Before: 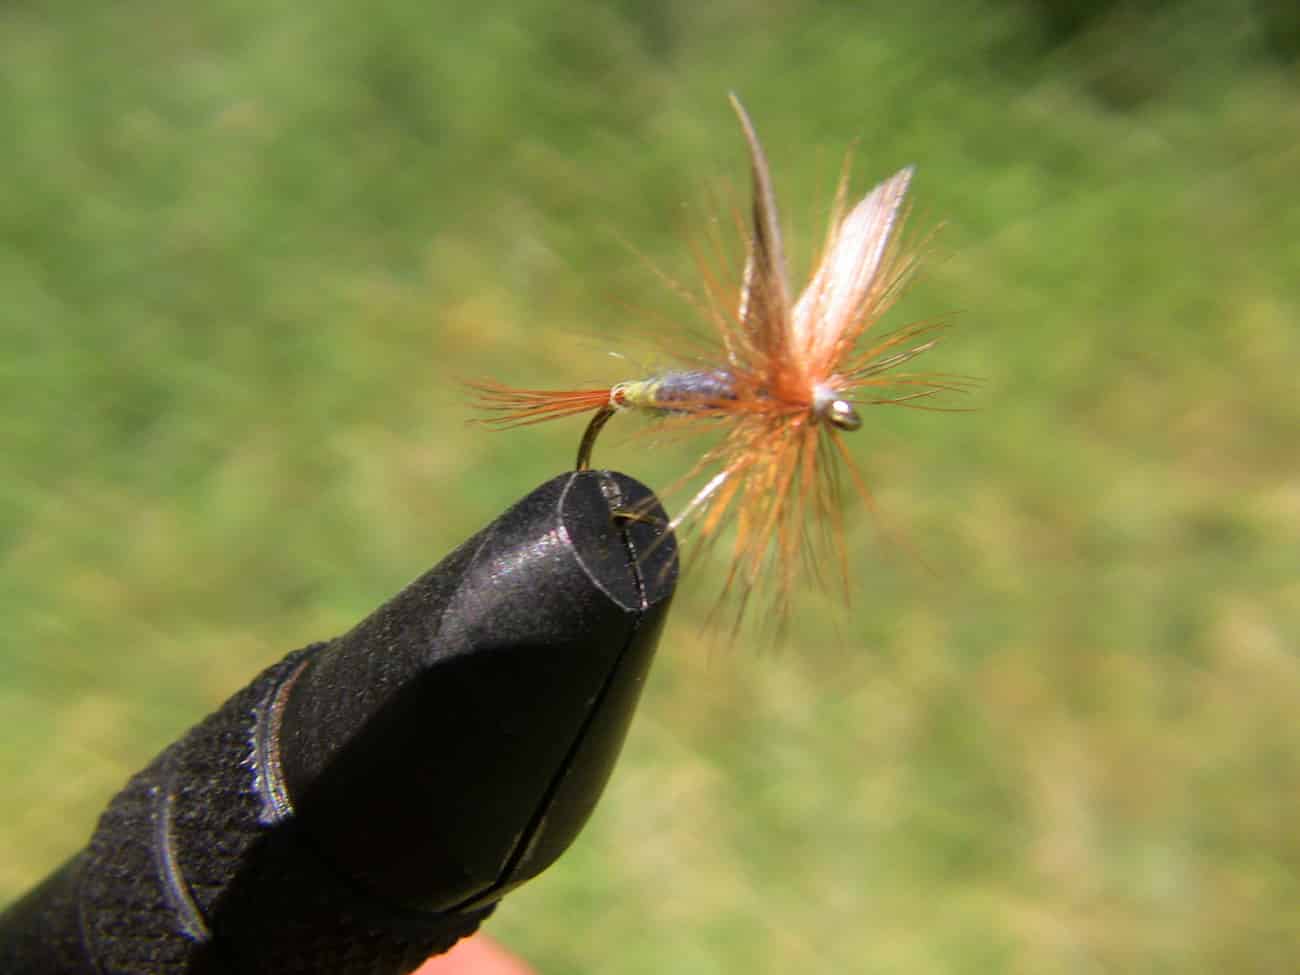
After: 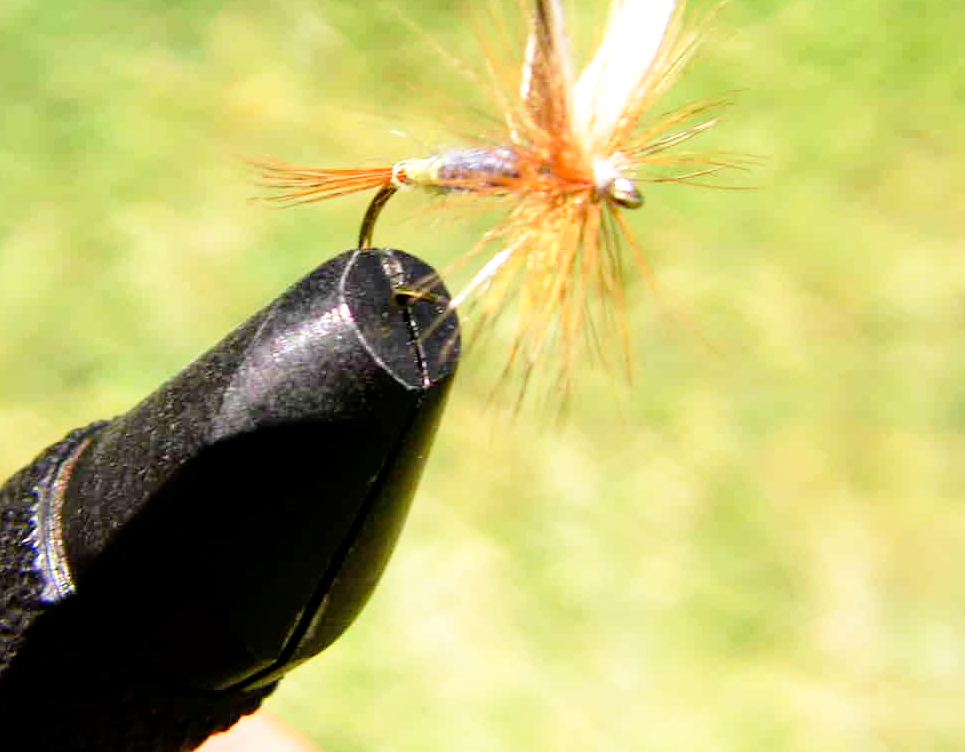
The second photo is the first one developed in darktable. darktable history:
crop: left 16.832%, top 22.861%, right 8.888%
tone equalizer: -8 EV 0.092 EV
local contrast: highlights 103%, shadows 102%, detail 119%, midtone range 0.2
base curve: curves: ch0 [(0, 0) (0.012, 0.01) (0.073, 0.168) (0.31, 0.711) (0.645, 0.957) (1, 1)], exposure shift 0.01, preserve colors none
